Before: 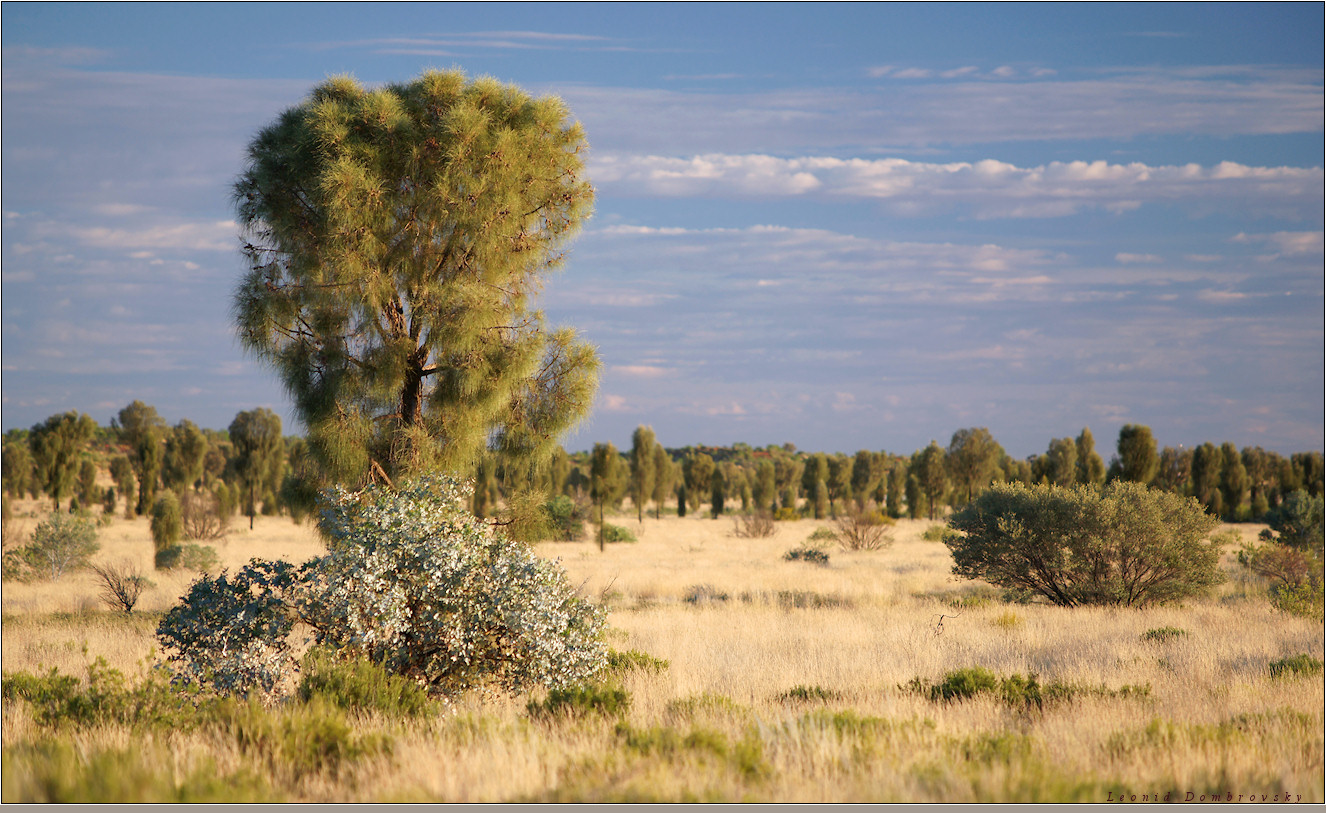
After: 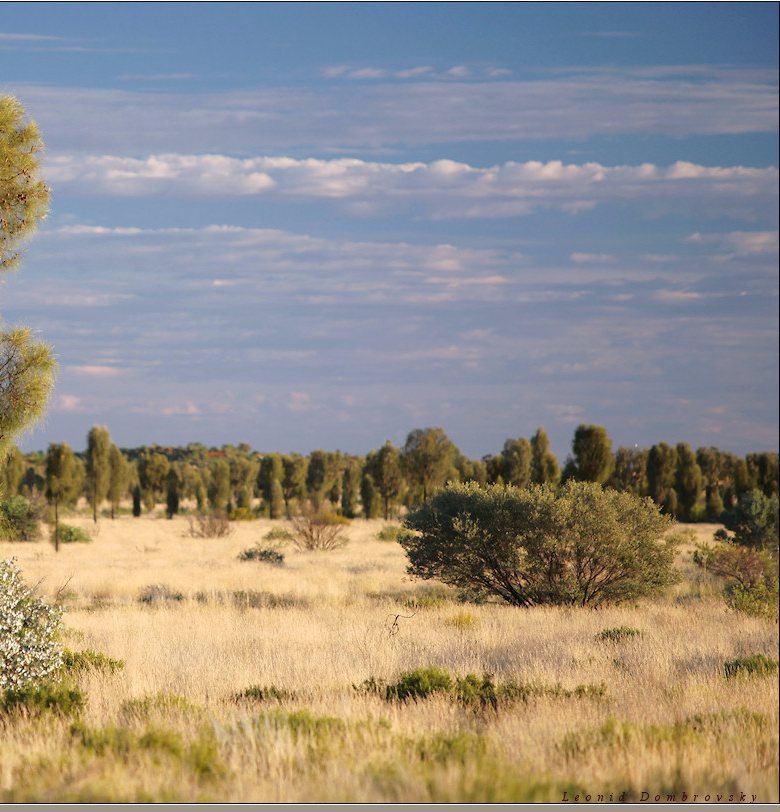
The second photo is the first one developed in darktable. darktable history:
crop: left 41.152%
tone curve: curves: ch0 [(0, 0) (0.003, 0.026) (0.011, 0.024) (0.025, 0.022) (0.044, 0.031) (0.069, 0.067) (0.1, 0.094) (0.136, 0.102) (0.177, 0.14) (0.224, 0.189) (0.277, 0.238) (0.335, 0.325) (0.399, 0.379) (0.468, 0.453) (0.543, 0.528) (0.623, 0.609) (0.709, 0.695) (0.801, 0.793) (0.898, 0.898) (1, 1)], color space Lab, linked channels, preserve colors none
